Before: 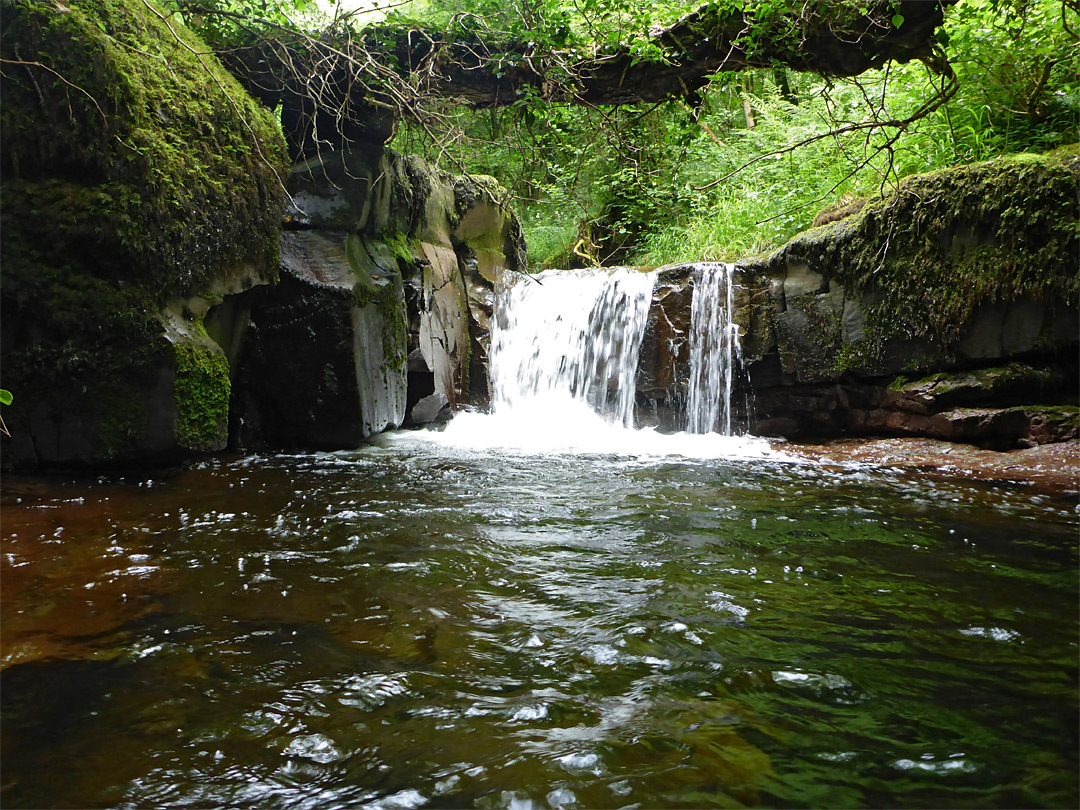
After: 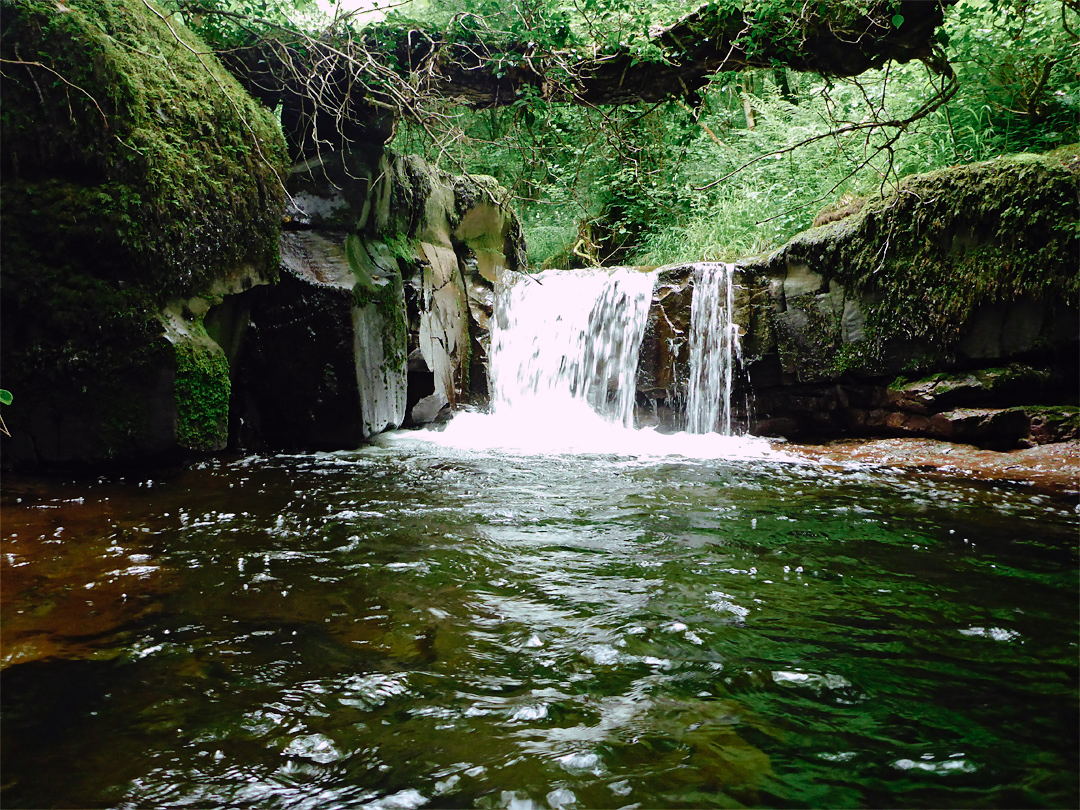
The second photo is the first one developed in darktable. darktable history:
tone curve: curves: ch0 [(0, 0) (0.003, 0.001) (0.011, 0.008) (0.025, 0.015) (0.044, 0.025) (0.069, 0.037) (0.1, 0.056) (0.136, 0.091) (0.177, 0.157) (0.224, 0.231) (0.277, 0.319) (0.335, 0.4) (0.399, 0.493) (0.468, 0.571) (0.543, 0.645) (0.623, 0.706) (0.709, 0.77) (0.801, 0.838) (0.898, 0.918) (1, 1)], preserve colors none
color look up table: target L [81.6, 83.47, 82.1, 73.75, 82.53, 79.87, 65.18, 53.99, 46.06, 42.9, 52.03, 29.85, 10.6, 201.1, 91.38, 85.02, 76.85, 72.5, 68.65, 65.32, 55.19, 53.82, 44.22, 46.05, 36.64, 33.37, 23.89, 97.33, 89.32, 72.29, 74.93, 55.07, 59.43, 55.72, 63.36, 52.49, 46.98, 47.44, 39.07, 37.11, 43.48, 25.61, 13.38, 7.917, 97.8, 89.2, 80.66, 54.87, 38.16], target a [-40.34, -25.8, -27.62, -65.89, -33.63, -58.77, -54.08, -13.82, -25.46, -37.05, -40.04, -24.04, -15.36, 0, -3.076, 3.663, 20.09, 4.538, 35.63, 63.53, 31.64, 58.95, 38.09, 74.3, 4.028, 0.064, 33.1, 13.64, 24.57, 0.575, 46.55, -3.424, 25.78, 81.46, 79.09, 16.2, 10.74, 69.27, 11.04, 45.47, 63.46, 24.71, 17.78, 14.41, -27.21, -58.33, -43.75, -25.62, -13.75], target b [32.47, 47.37, 22.79, 40.47, 5.455, 8.571, 24.55, 16.36, 33.02, 27.02, -0.042, 19.7, 5.759, -0.001, 22.36, 1.066, 82.32, 46.94, 62.28, 2.541, 22.45, 44.9, 43.67, 20.99, 12.54, 30.11, 27.72, -7.479, -20.94, -25.94, -29.87, -53.87, -29.11, -24.14, -49.36, -66.41, -7.109, -18.09, -35.15, -11.75, -56.85, -64.82, -34.49, -10.93, -6.91, -21.76, -21.25, -16.73, -20.95], num patches 49
